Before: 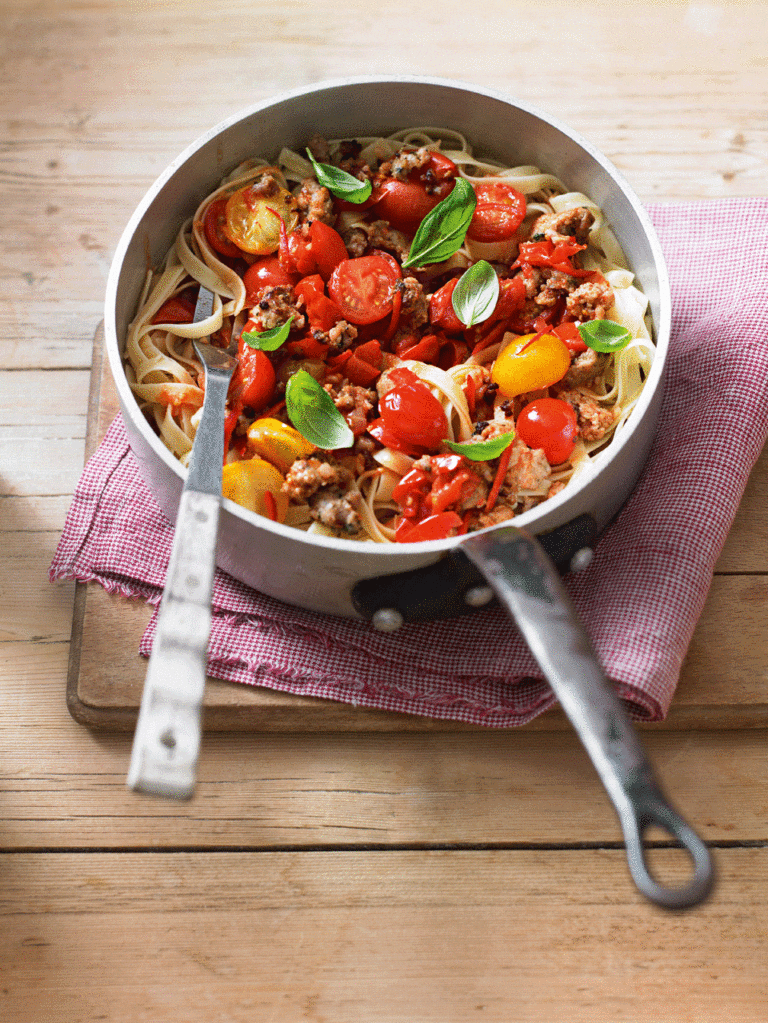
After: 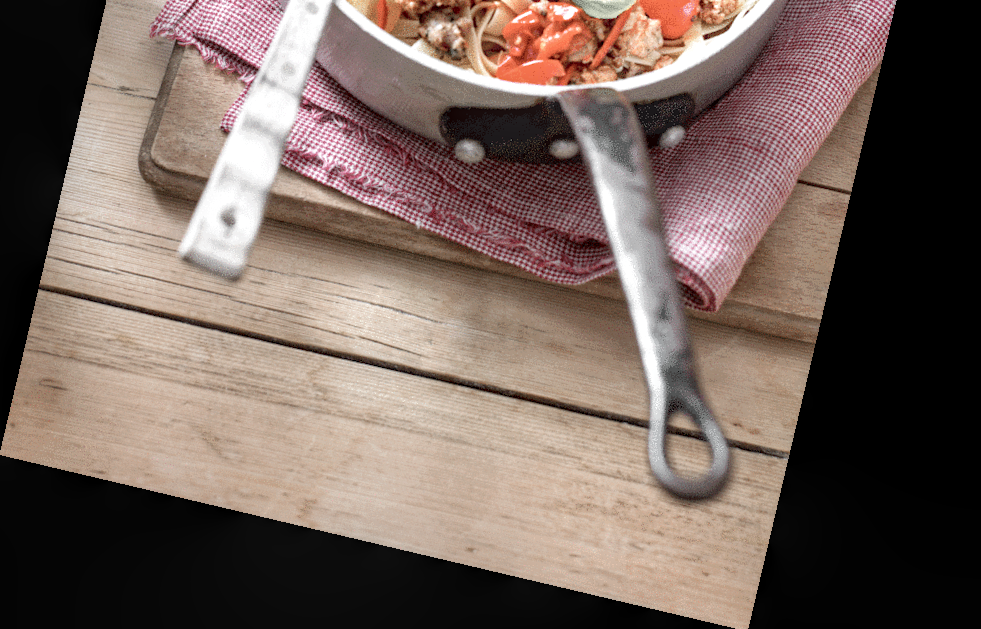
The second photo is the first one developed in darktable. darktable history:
crop and rotate: top 46.237%
levels: levels [0, 0.397, 0.955]
tone equalizer: on, module defaults
color correction: saturation 0.5
local contrast: highlights 20%, detail 150%
color zones: curves: ch1 [(0, 0.638) (0.193, 0.442) (0.286, 0.15) (0.429, 0.14) (0.571, 0.142) (0.714, 0.154) (0.857, 0.175) (1, 0.638)]
rotate and perspective: rotation 13.27°, automatic cropping off
